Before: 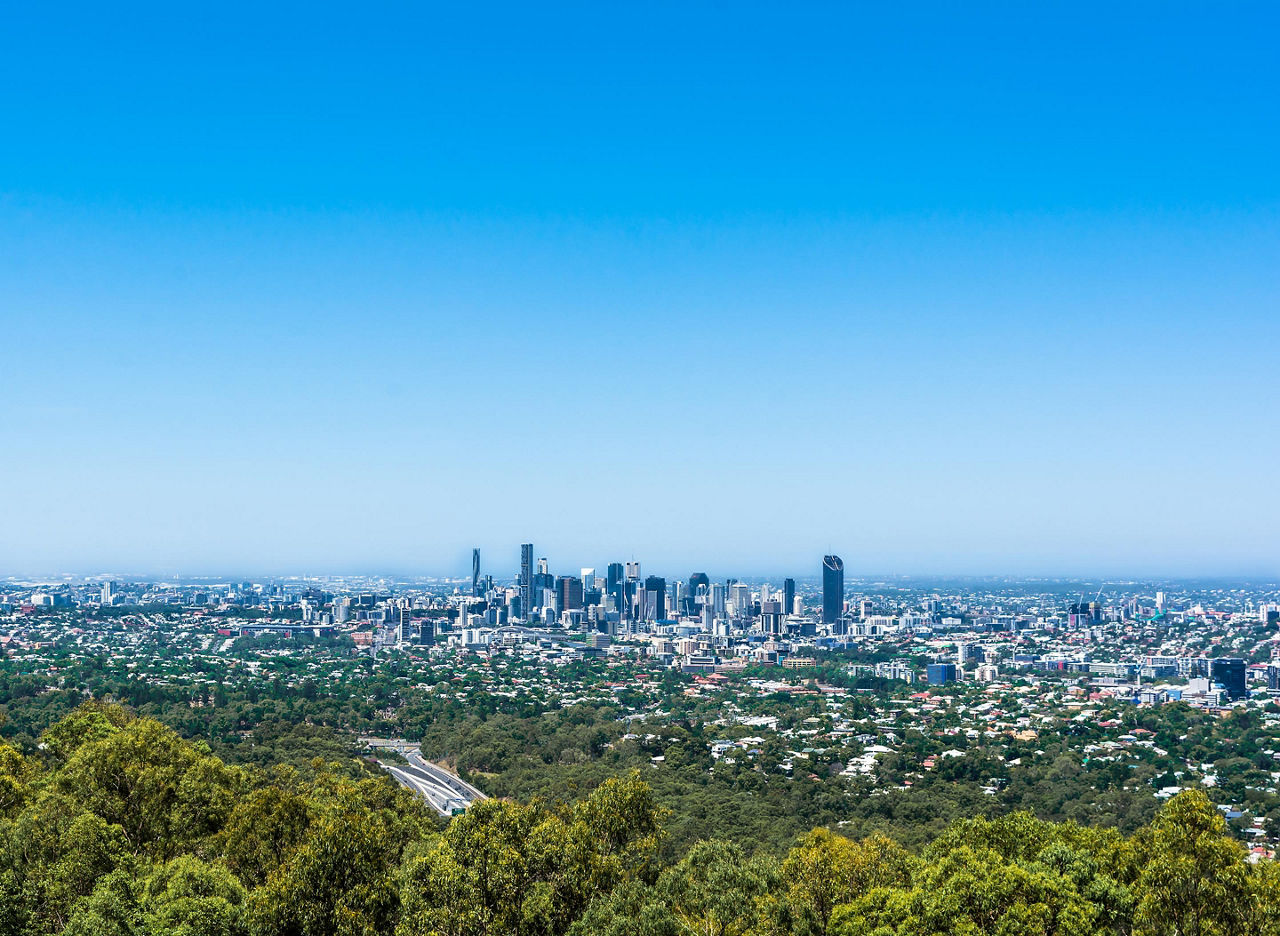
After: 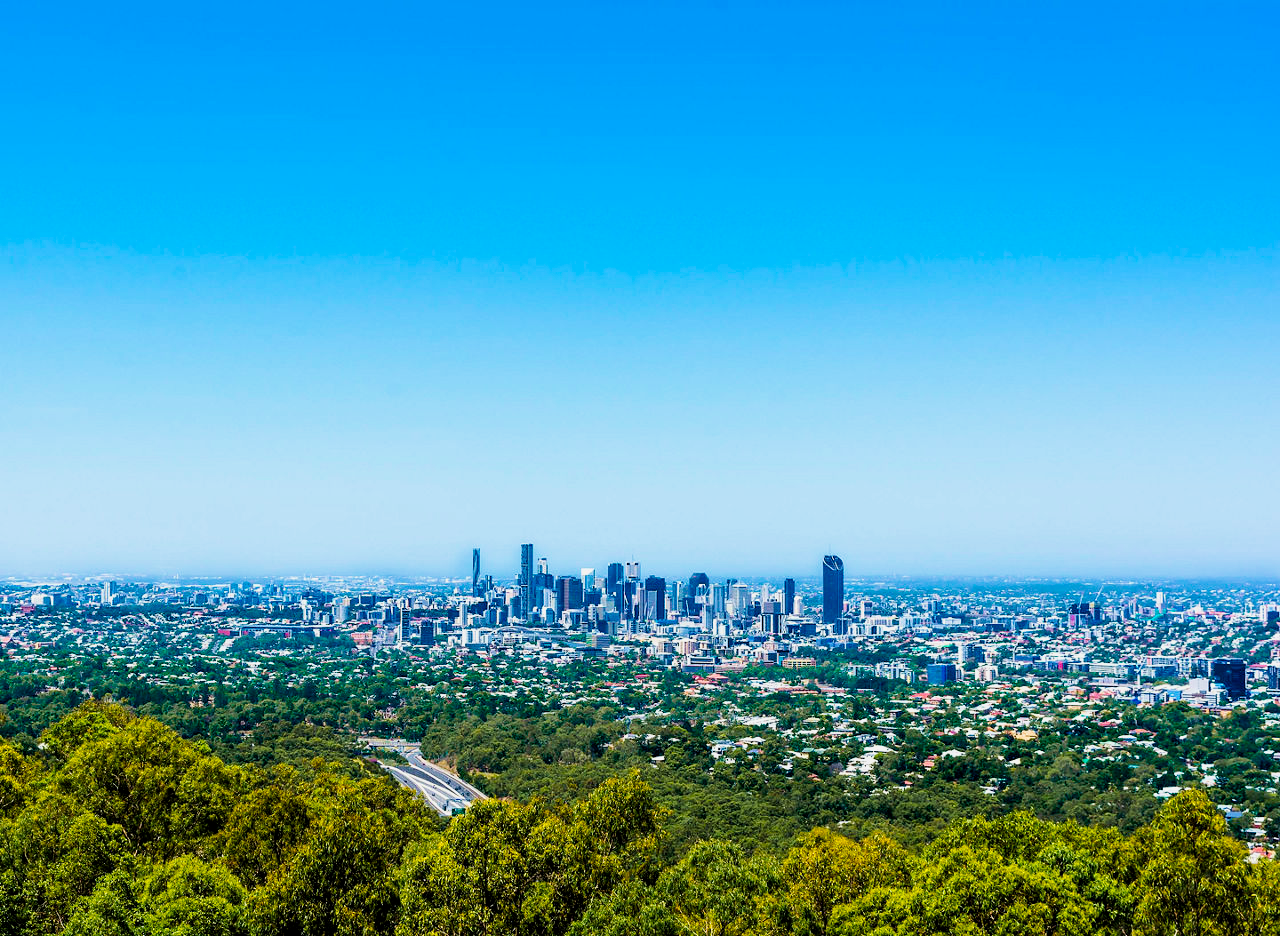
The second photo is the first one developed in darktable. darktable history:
tone curve: curves: ch0 [(0, 0) (0.058, 0.027) (0.214, 0.183) (0.304, 0.288) (0.51, 0.549) (0.658, 0.7) (0.741, 0.775) (0.844, 0.866) (0.986, 0.957)]; ch1 [(0, 0) (0.172, 0.123) (0.312, 0.296) (0.437, 0.429) (0.471, 0.469) (0.502, 0.5) (0.513, 0.515) (0.572, 0.603) (0.617, 0.653) (0.68, 0.724) (0.889, 0.924) (1, 1)]; ch2 [(0, 0) (0.411, 0.424) (0.489, 0.49) (0.502, 0.5) (0.517, 0.519) (0.549, 0.578) (0.604, 0.628) (0.693, 0.686) (1, 1)], preserve colors none
velvia: on, module defaults
color balance rgb: perceptual saturation grading › global saturation 30.663%, global vibrance 20%
exposure: black level correction 0.005, exposure 0.005 EV, compensate highlight preservation false
